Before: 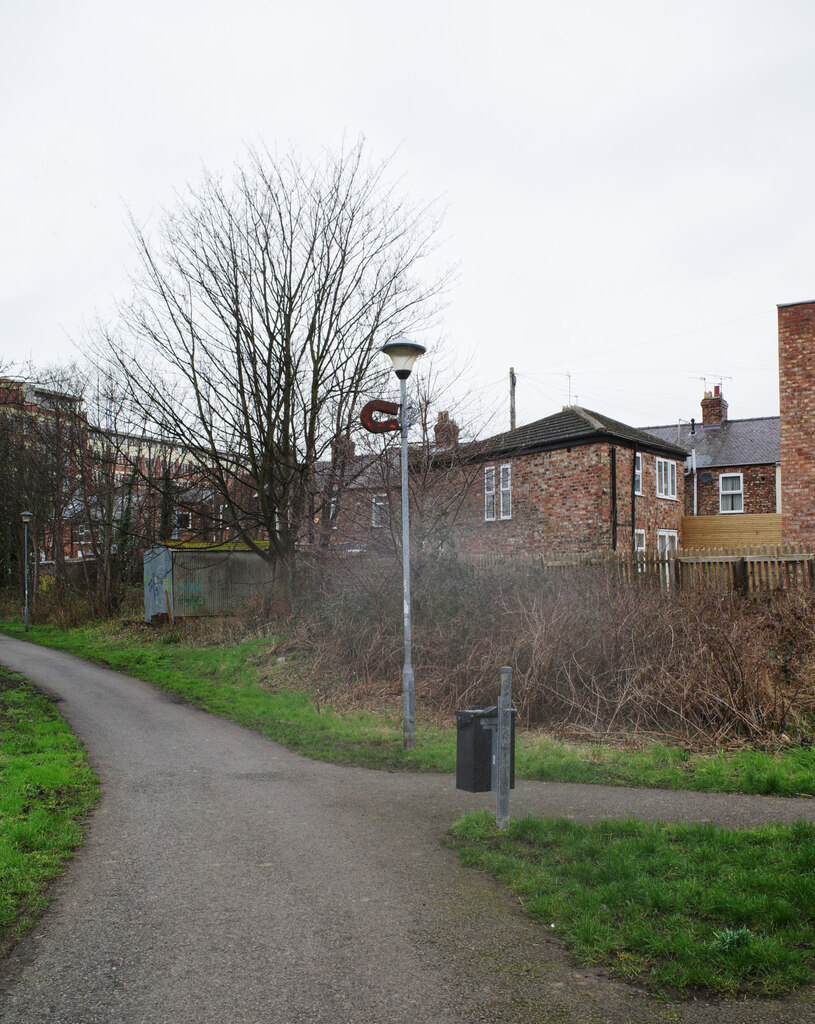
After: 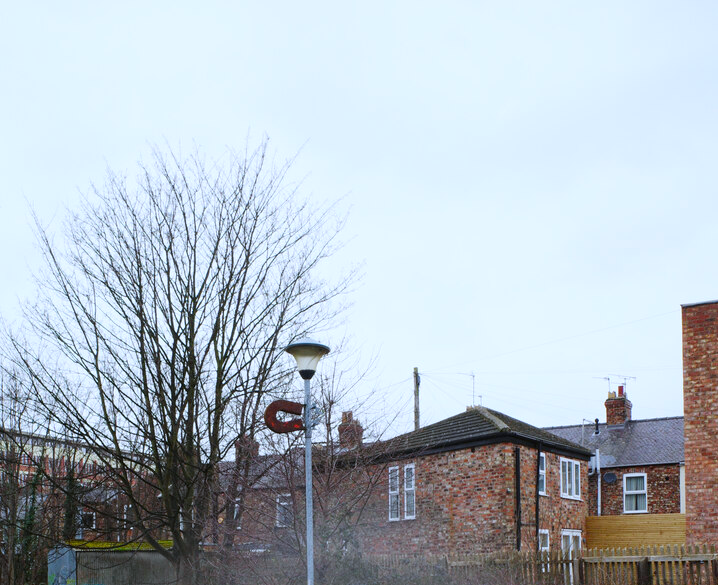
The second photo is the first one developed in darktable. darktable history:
white balance: red 0.954, blue 1.079
crop and rotate: left 11.812%, bottom 42.776%
color balance rgb: perceptual saturation grading › global saturation 25%, global vibrance 20%
